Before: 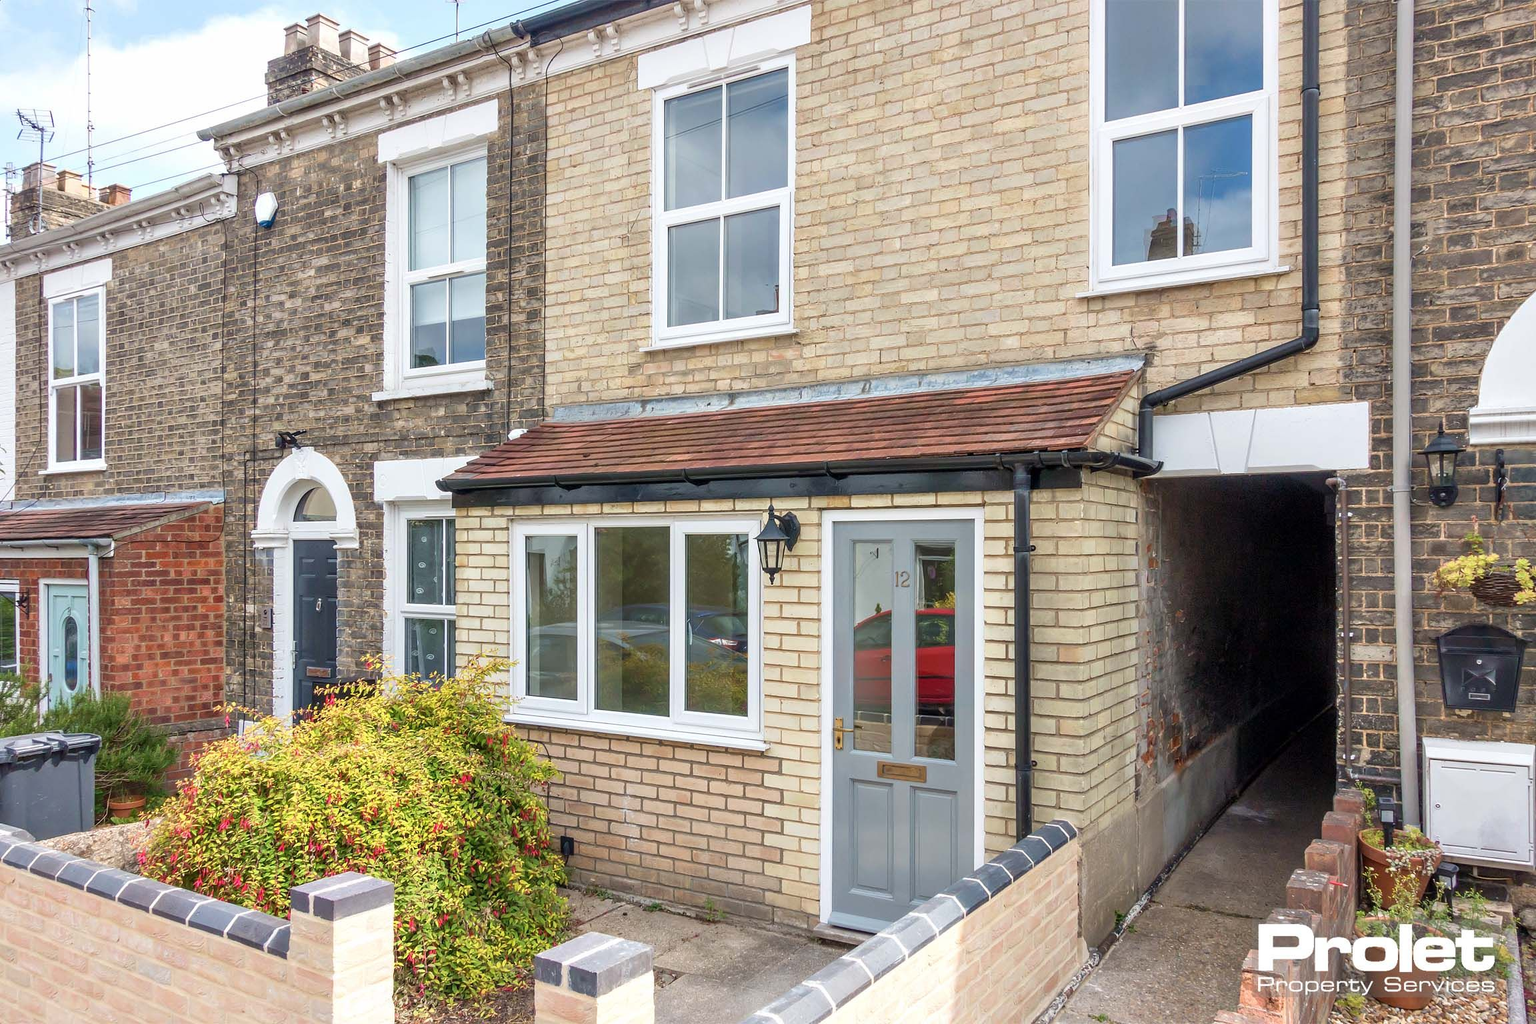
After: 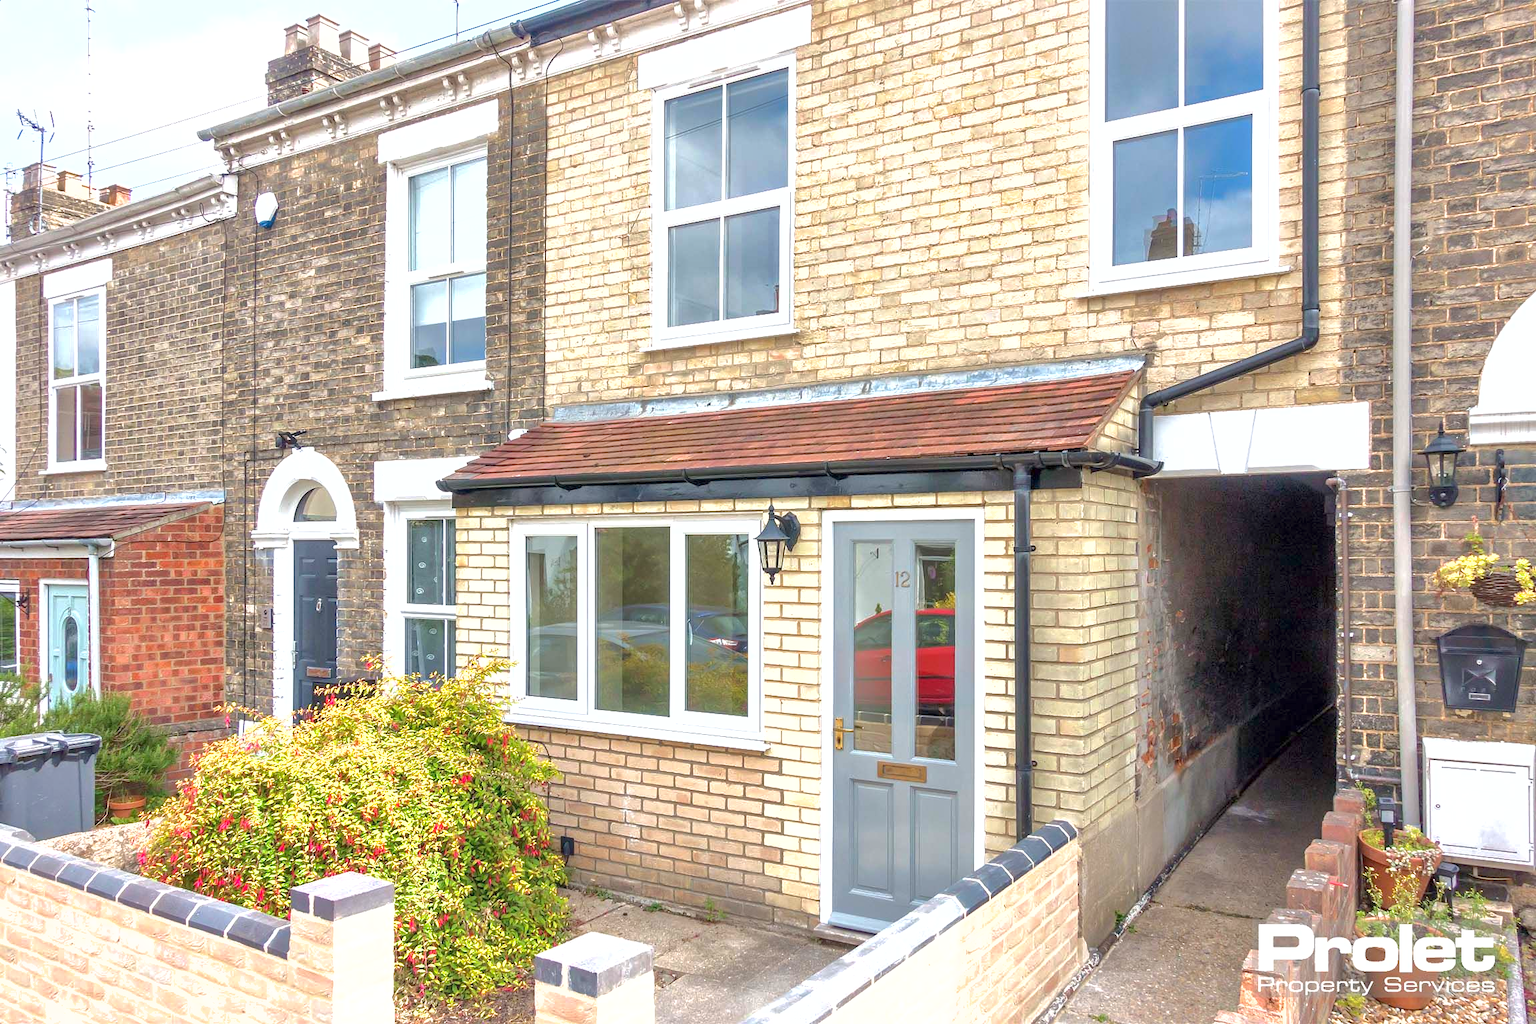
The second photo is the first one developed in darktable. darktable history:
exposure: exposure 0.74 EV, compensate highlight preservation false
shadows and highlights: on, module defaults
base curve: curves: ch0 [(0, 0) (0.262, 0.32) (0.722, 0.705) (1, 1)]
